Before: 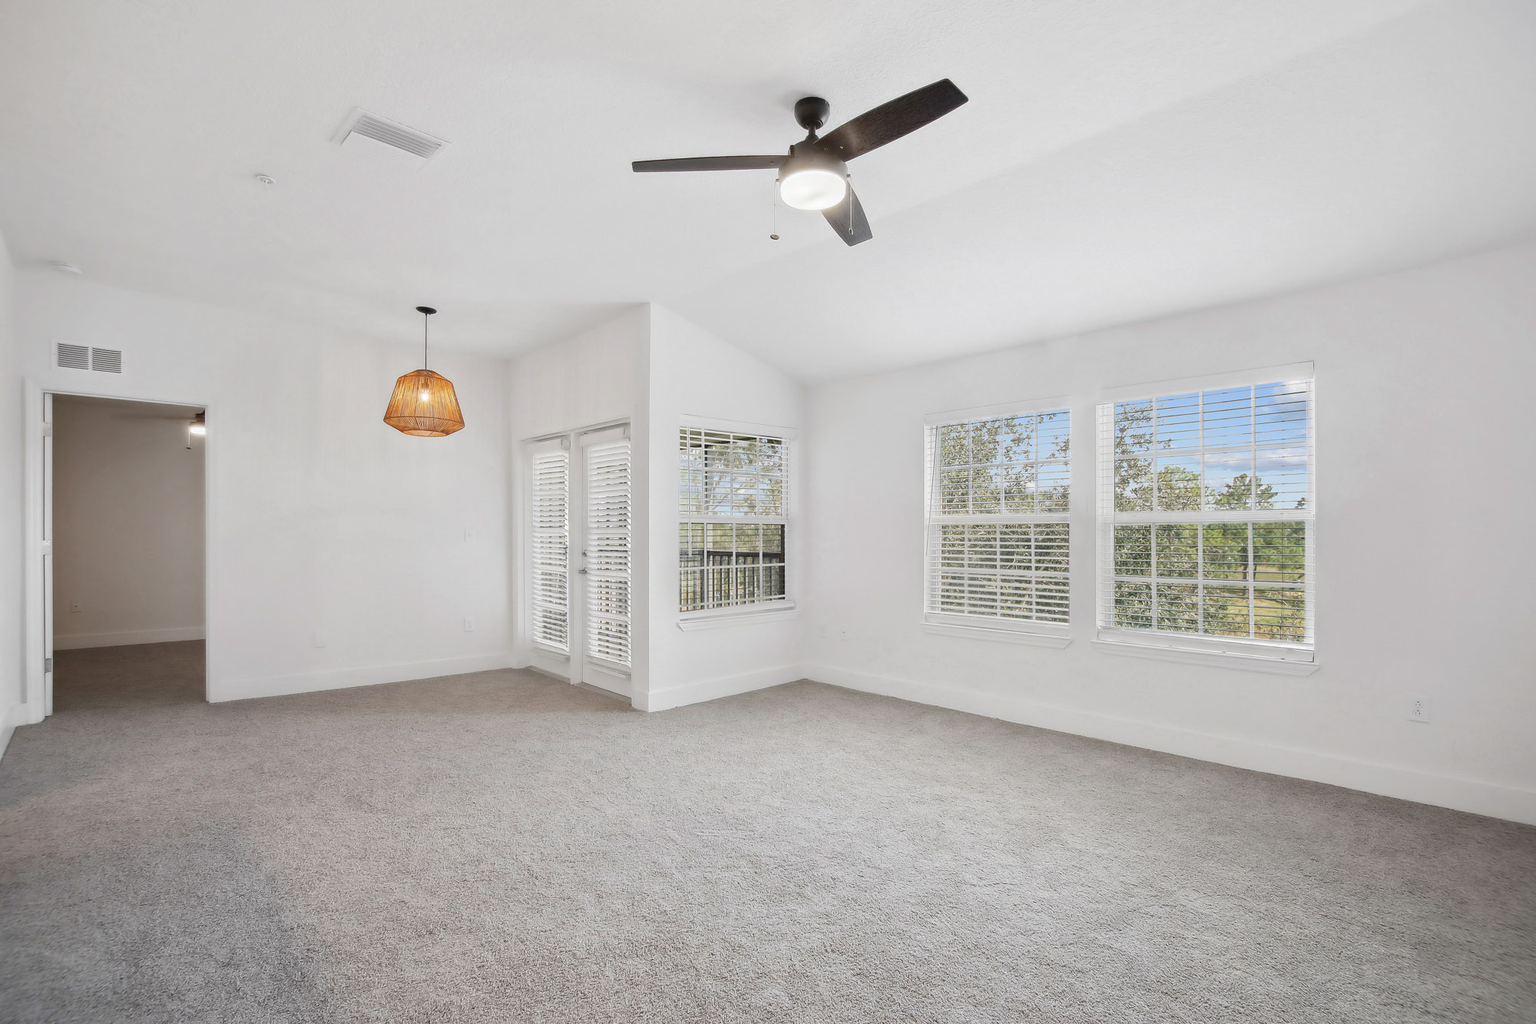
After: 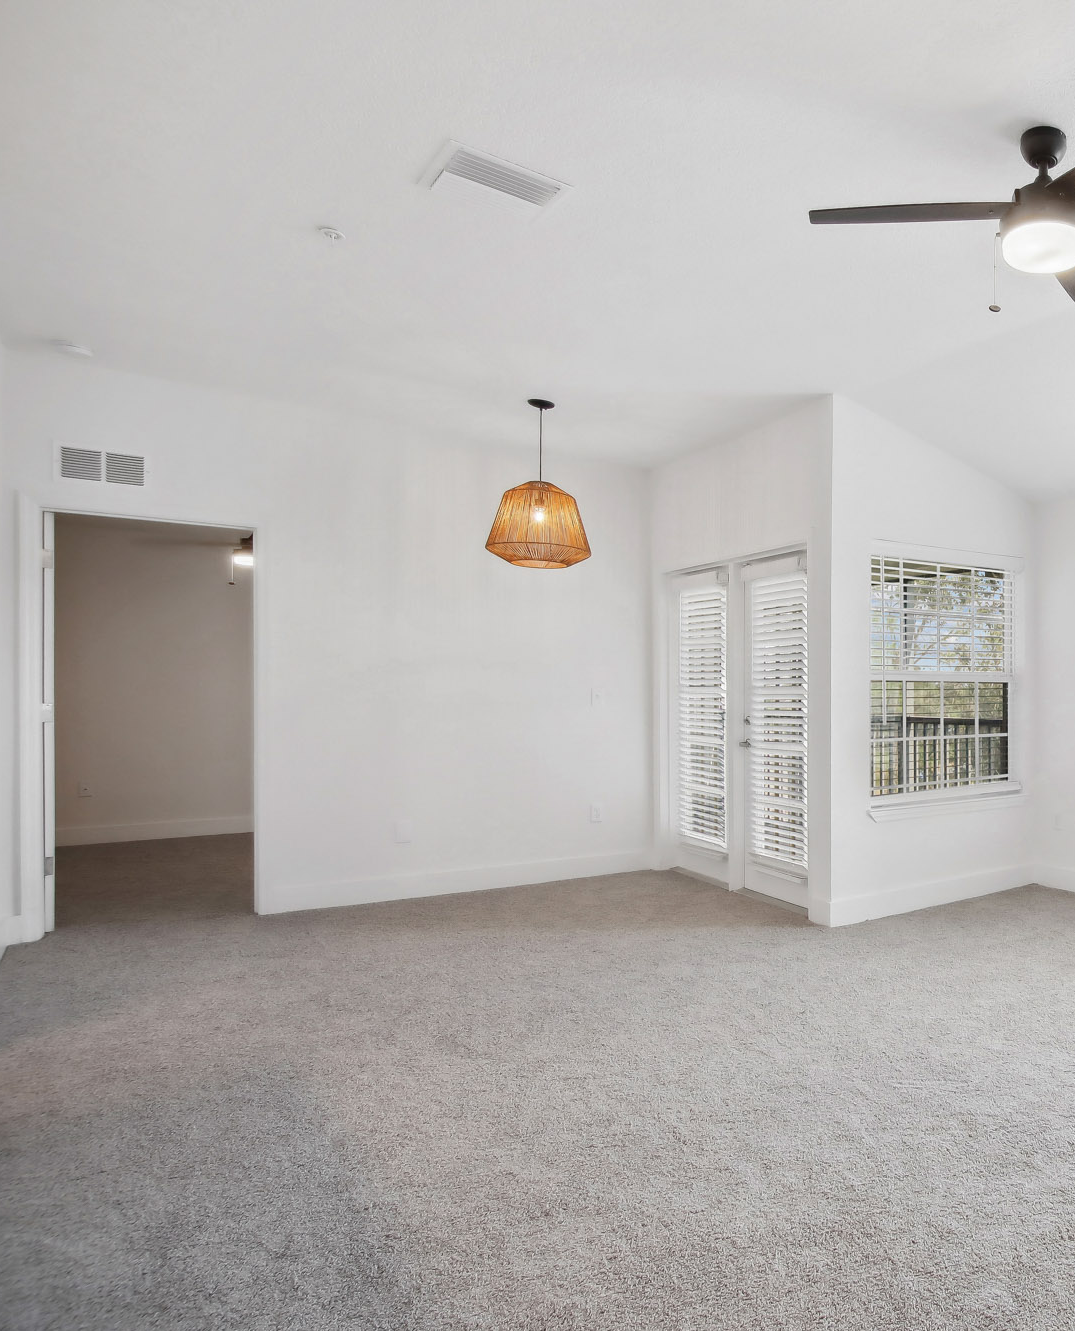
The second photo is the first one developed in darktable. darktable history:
crop: left 0.712%, right 45.5%, bottom 0.092%
